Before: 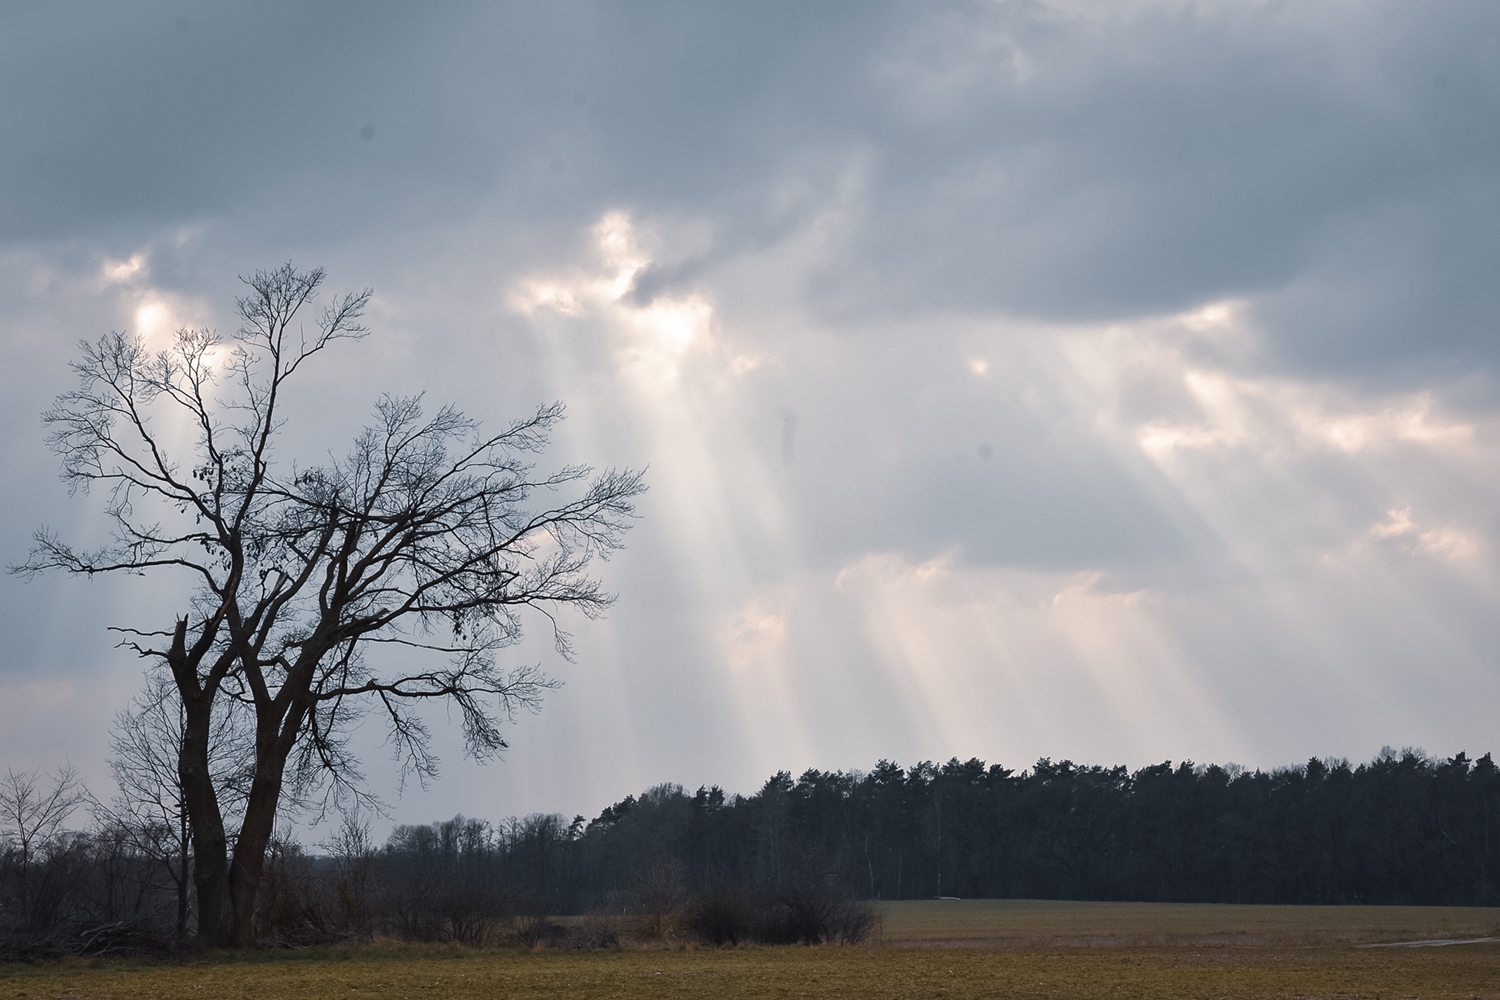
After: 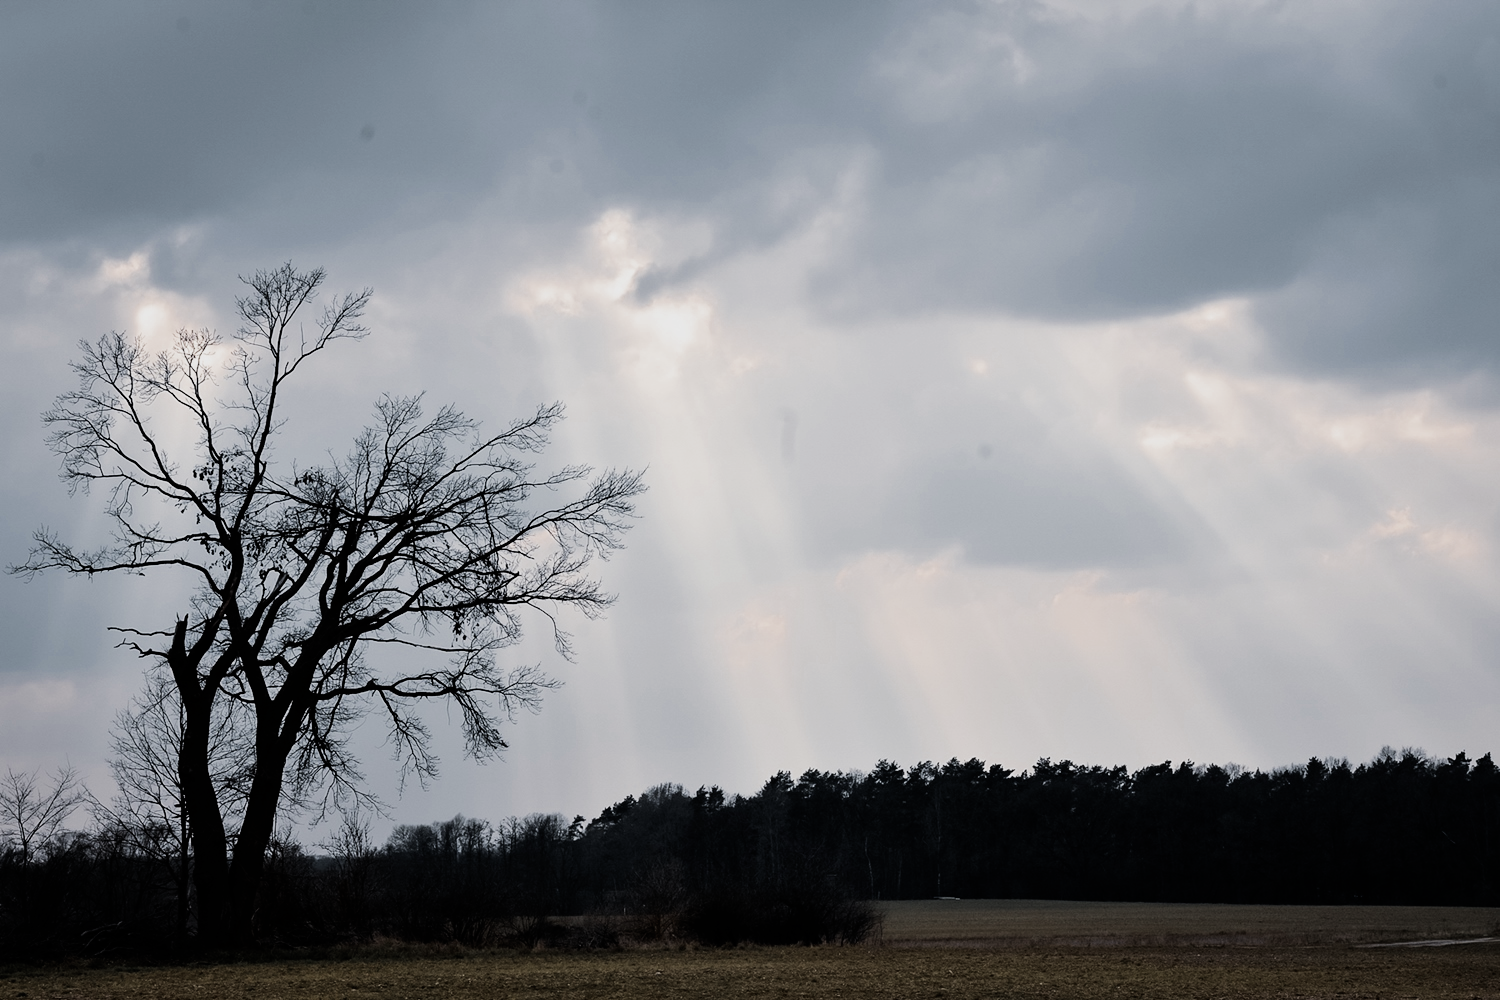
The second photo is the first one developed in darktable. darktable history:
contrast brightness saturation: contrast 0.07
color zones: curves: ch0 [(0, 0.5) (0.125, 0.4) (0.25, 0.5) (0.375, 0.4) (0.5, 0.4) (0.625, 0.35) (0.75, 0.35) (0.875, 0.5)]; ch1 [(0, 0.35) (0.125, 0.45) (0.25, 0.35) (0.375, 0.35) (0.5, 0.35) (0.625, 0.35) (0.75, 0.45) (0.875, 0.35)]; ch2 [(0, 0.6) (0.125, 0.5) (0.25, 0.5) (0.375, 0.6) (0.5, 0.6) (0.625, 0.5) (0.75, 0.5) (0.875, 0.5)]
filmic rgb: black relative exposure -5 EV, hardness 2.88, contrast 1.4, highlights saturation mix -30%
